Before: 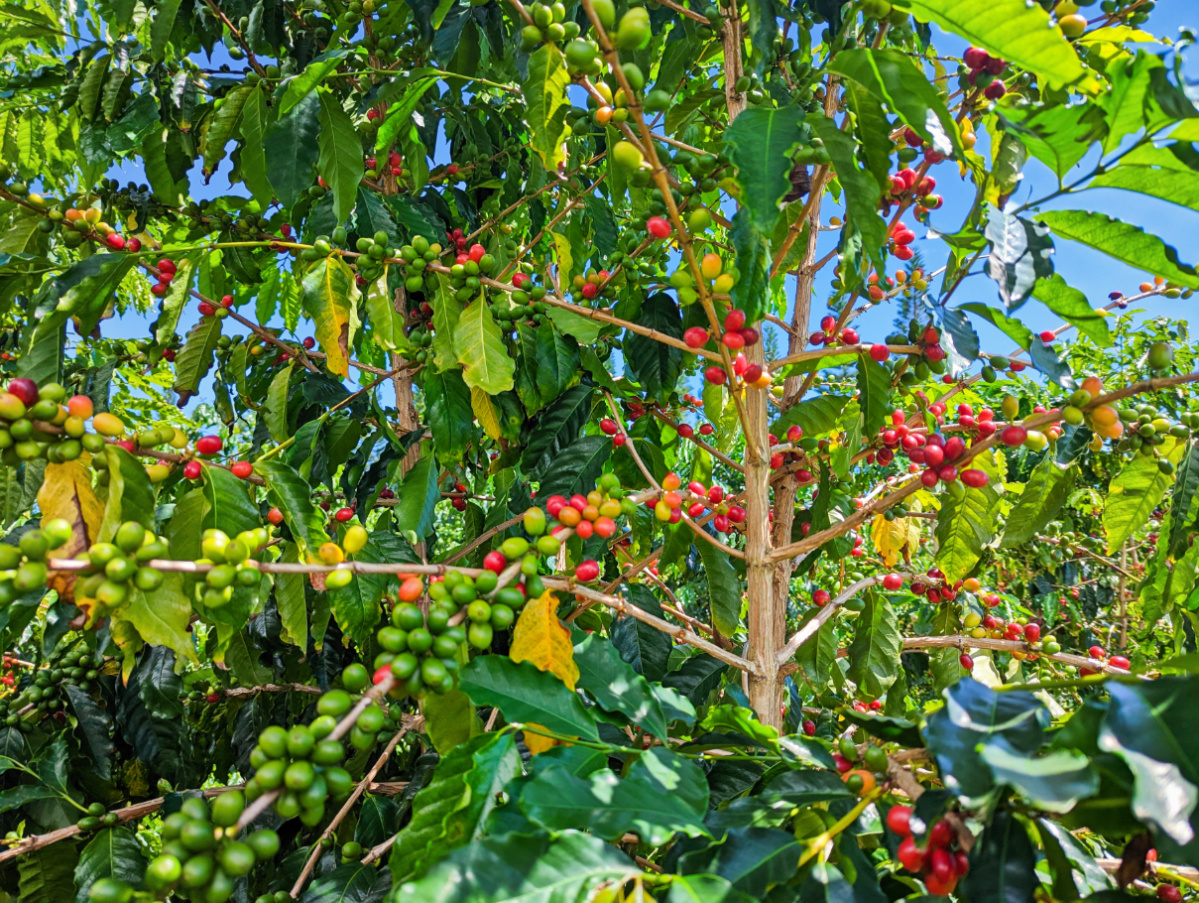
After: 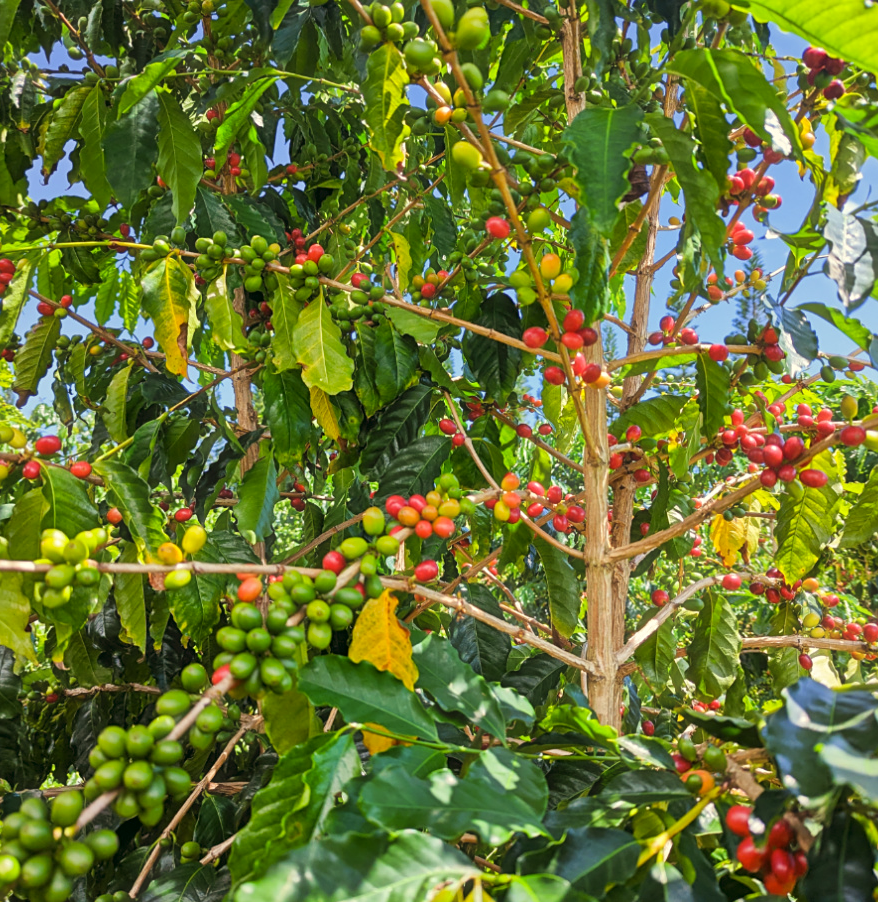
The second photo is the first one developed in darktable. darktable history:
rgb levels: mode RGB, independent channels, levels [[0, 0.474, 1], [0, 0.5, 1], [0, 0.5, 1]]
crop: left 13.443%, right 13.31%
haze removal: strength -0.1, adaptive false
sharpen: amount 0.2
color correction: highlights a* -0.482, highlights b* 9.48, shadows a* -9.48, shadows b* 0.803
